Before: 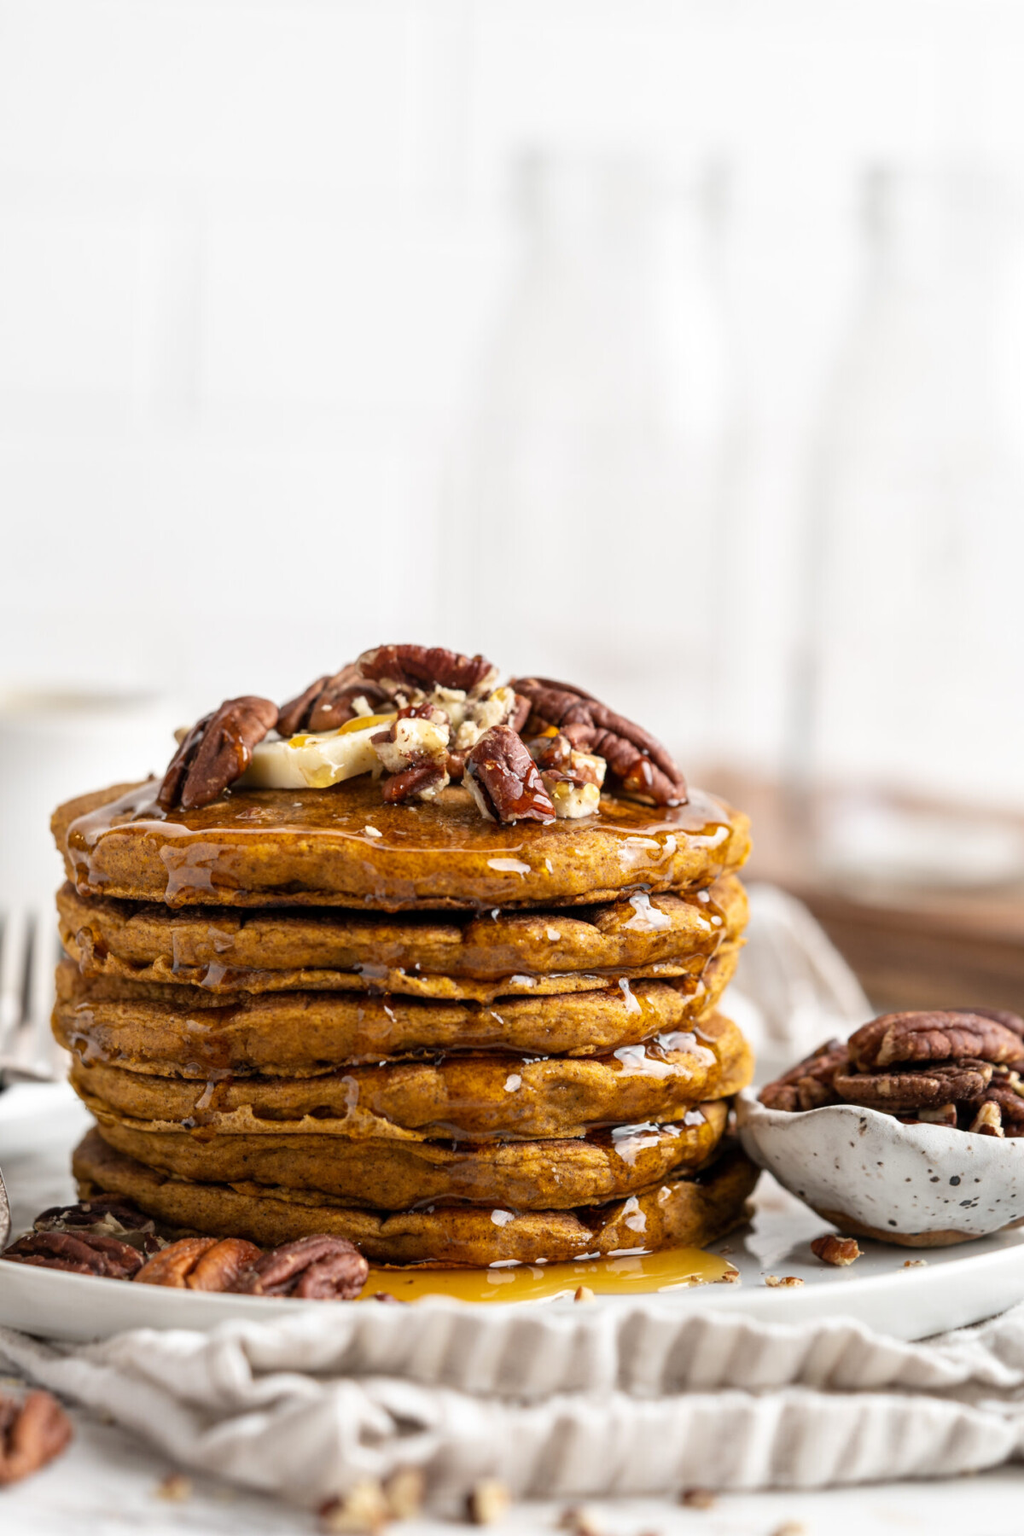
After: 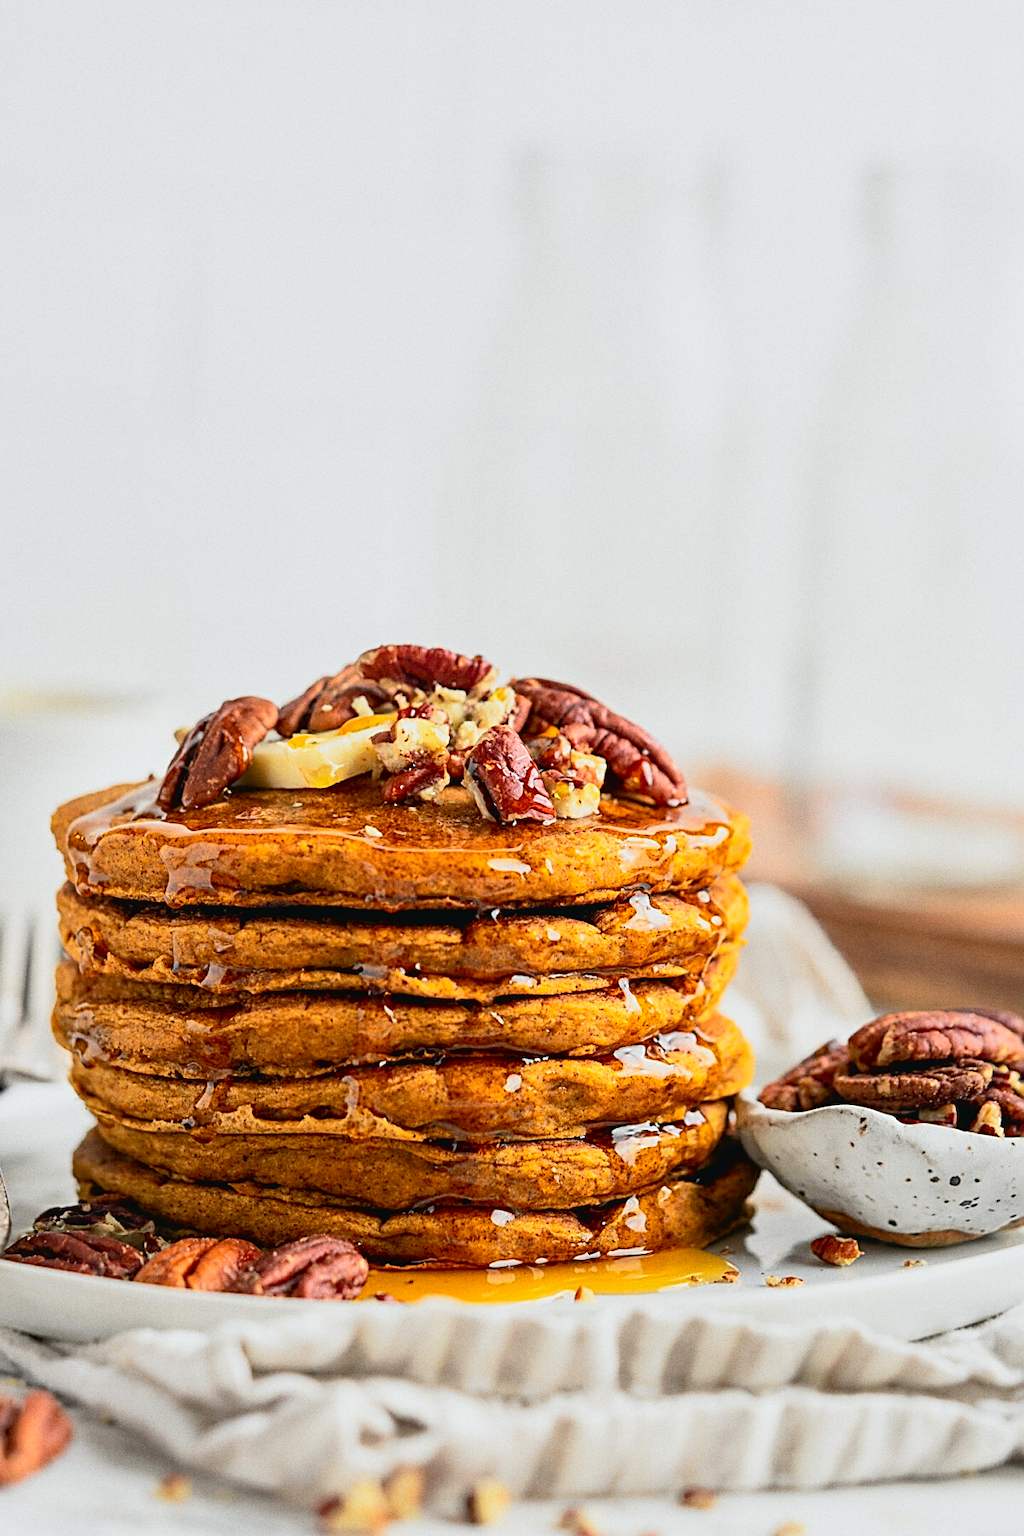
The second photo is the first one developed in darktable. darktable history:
shadows and highlights: on, module defaults
sharpen: amount 1
grain: coarseness 0.09 ISO
tone curve: curves: ch0 [(0, 0.015) (0.037, 0.022) (0.131, 0.116) (0.316, 0.345) (0.49, 0.615) (0.677, 0.82) (0.813, 0.891) (1, 0.955)]; ch1 [(0, 0) (0.366, 0.367) (0.475, 0.462) (0.494, 0.496) (0.504, 0.497) (0.554, 0.571) (0.618, 0.668) (1, 1)]; ch2 [(0, 0) (0.333, 0.346) (0.375, 0.375) (0.435, 0.424) (0.476, 0.492) (0.502, 0.499) (0.525, 0.522) (0.558, 0.575) (0.614, 0.656) (1, 1)], color space Lab, independent channels, preserve colors none
